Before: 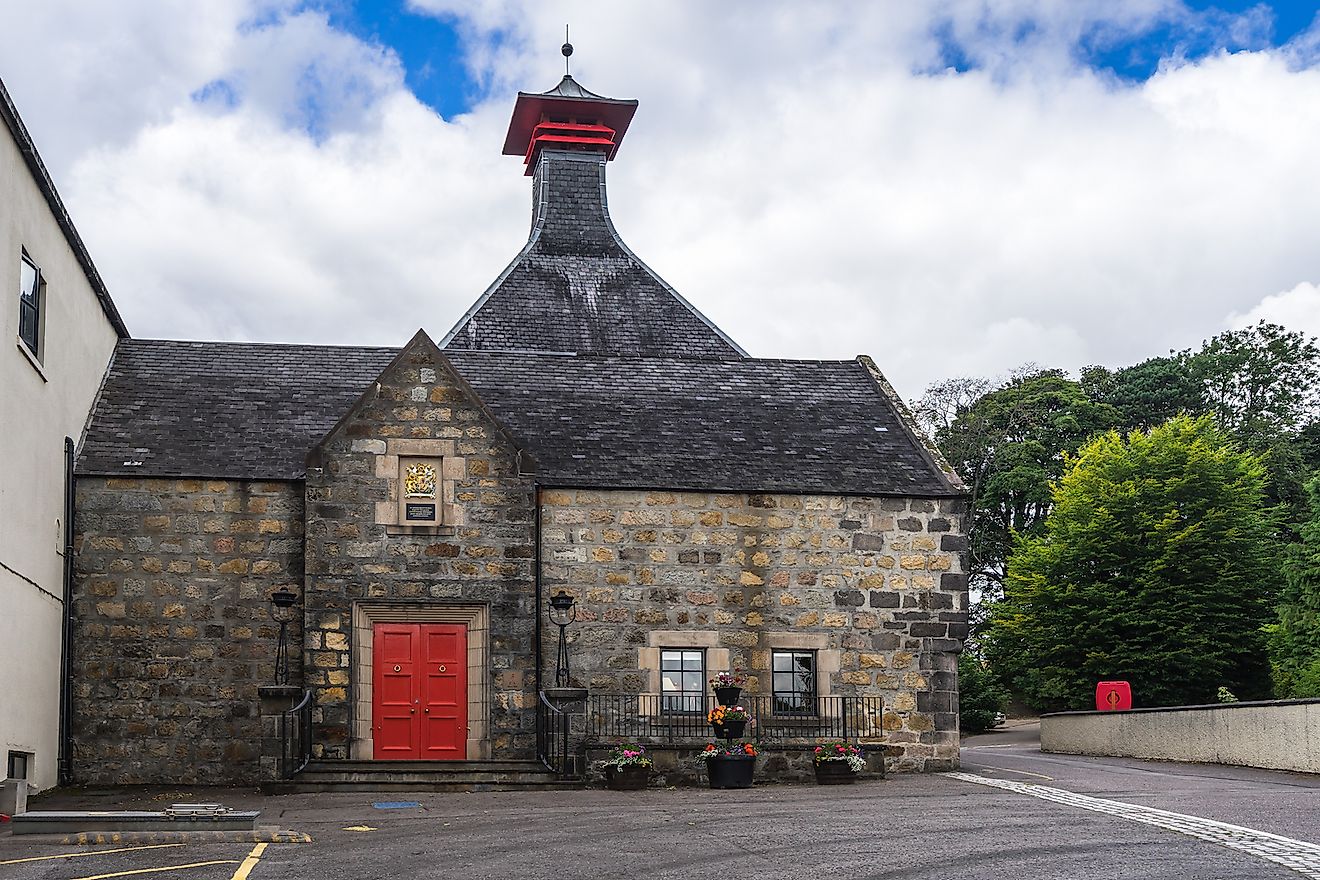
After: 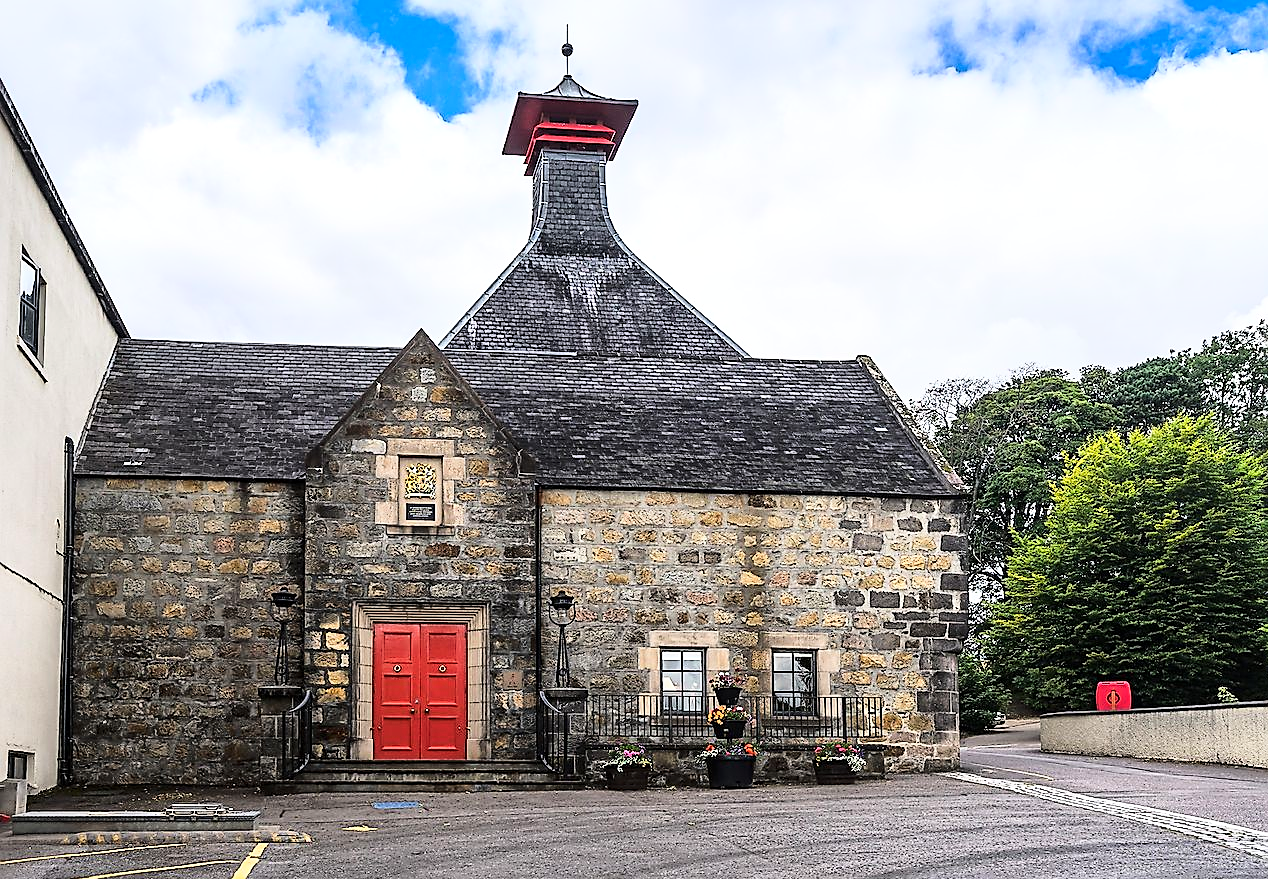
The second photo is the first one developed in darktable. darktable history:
local contrast: mode bilateral grid, contrast 20, coarseness 50, detail 132%, midtone range 0.2
crop: right 3.935%, bottom 0.042%
sharpen: on, module defaults
base curve: curves: ch0 [(0, 0) (0.028, 0.03) (0.121, 0.232) (0.46, 0.748) (0.859, 0.968) (1, 1)]
